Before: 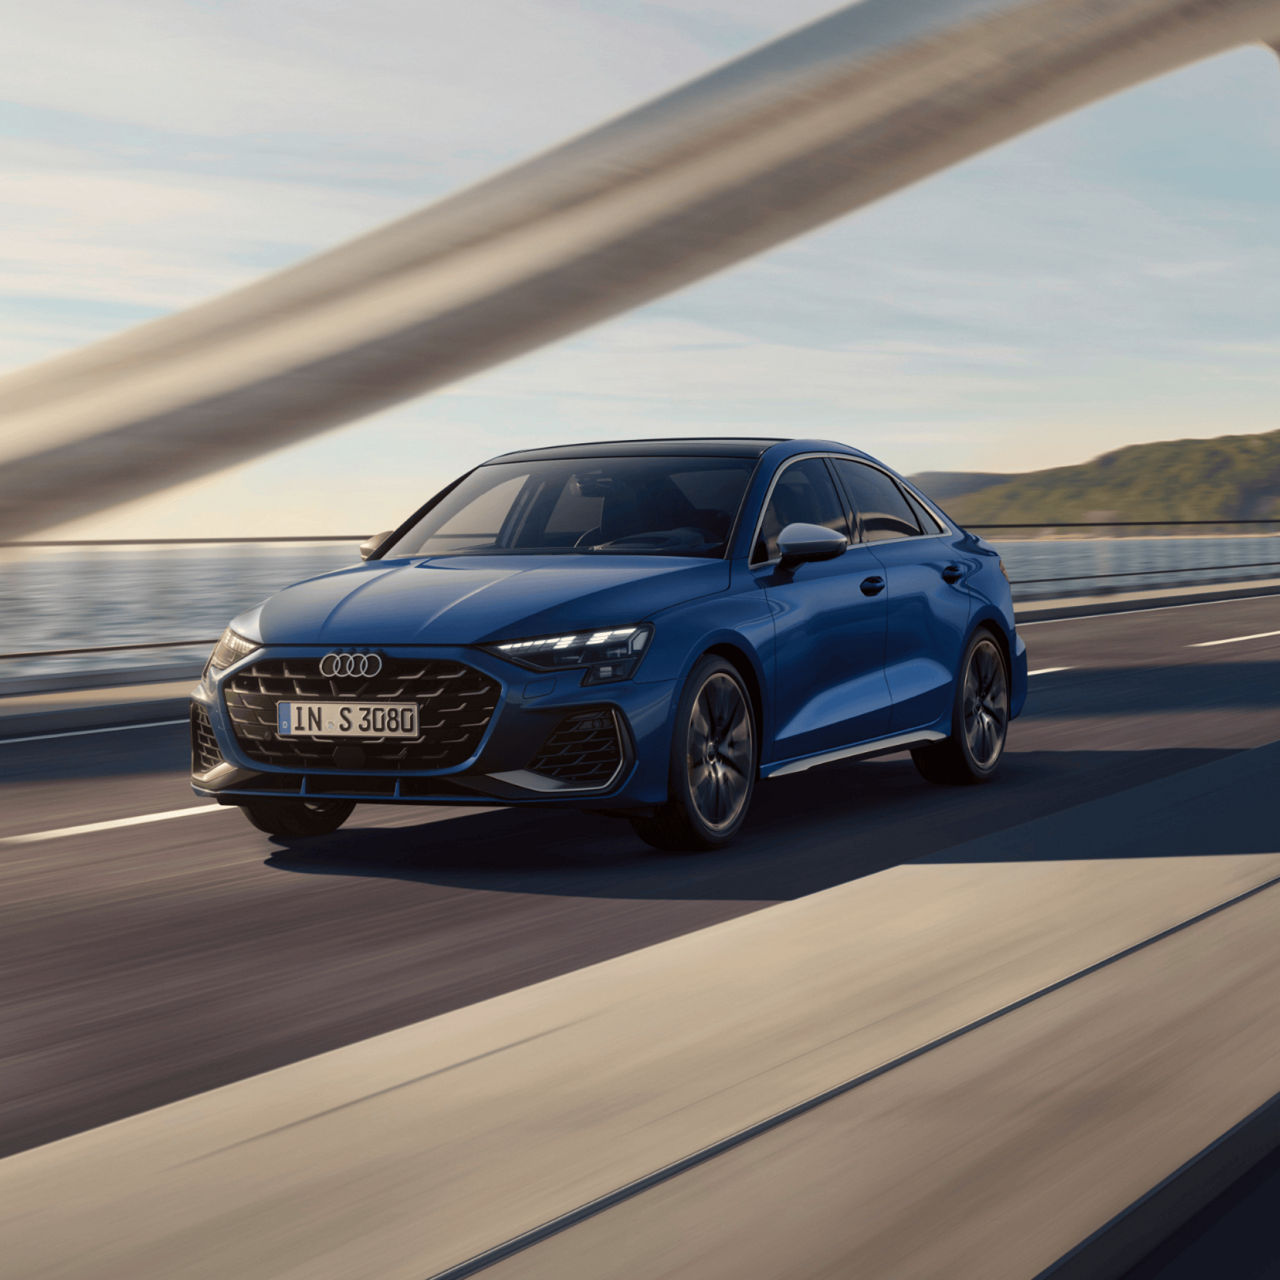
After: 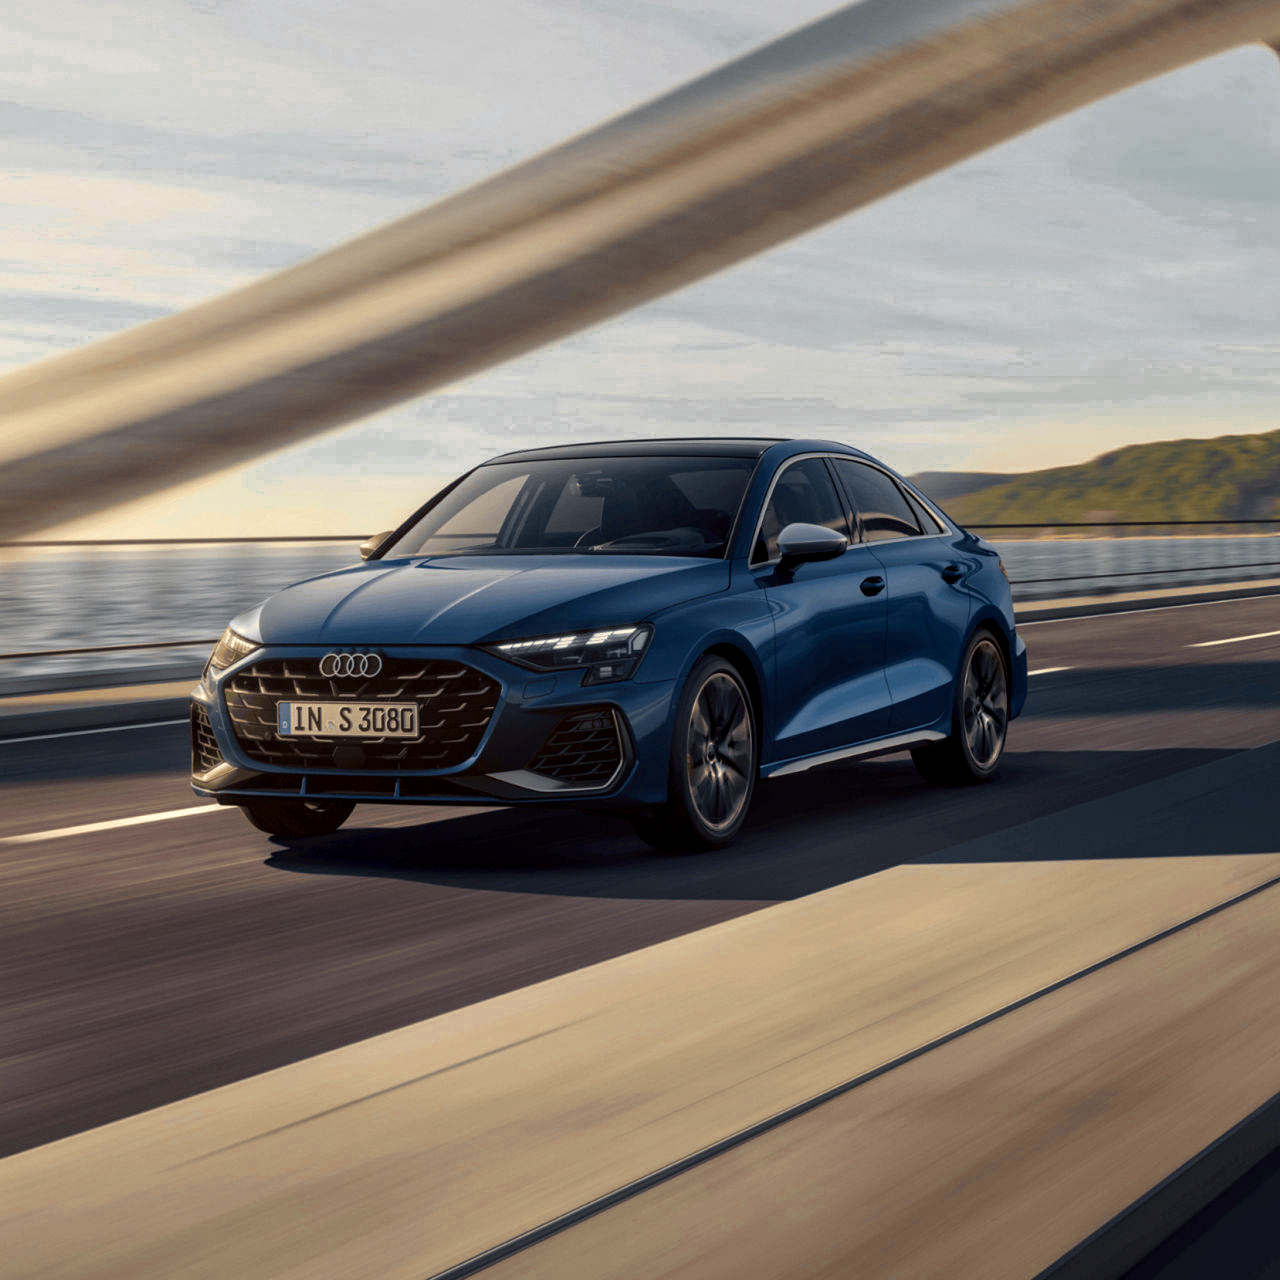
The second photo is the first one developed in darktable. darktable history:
local contrast: detail 130%
color balance rgb: linear chroma grading › global chroma 15%, perceptual saturation grading › global saturation 30%
color zones: curves: ch0 [(0.035, 0.242) (0.25, 0.5) (0.384, 0.214) (0.488, 0.255) (0.75, 0.5)]; ch1 [(0.063, 0.379) (0.25, 0.5) (0.354, 0.201) (0.489, 0.085) (0.729, 0.271)]; ch2 [(0.25, 0.5) (0.38, 0.517) (0.442, 0.51) (0.735, 0.456)]
